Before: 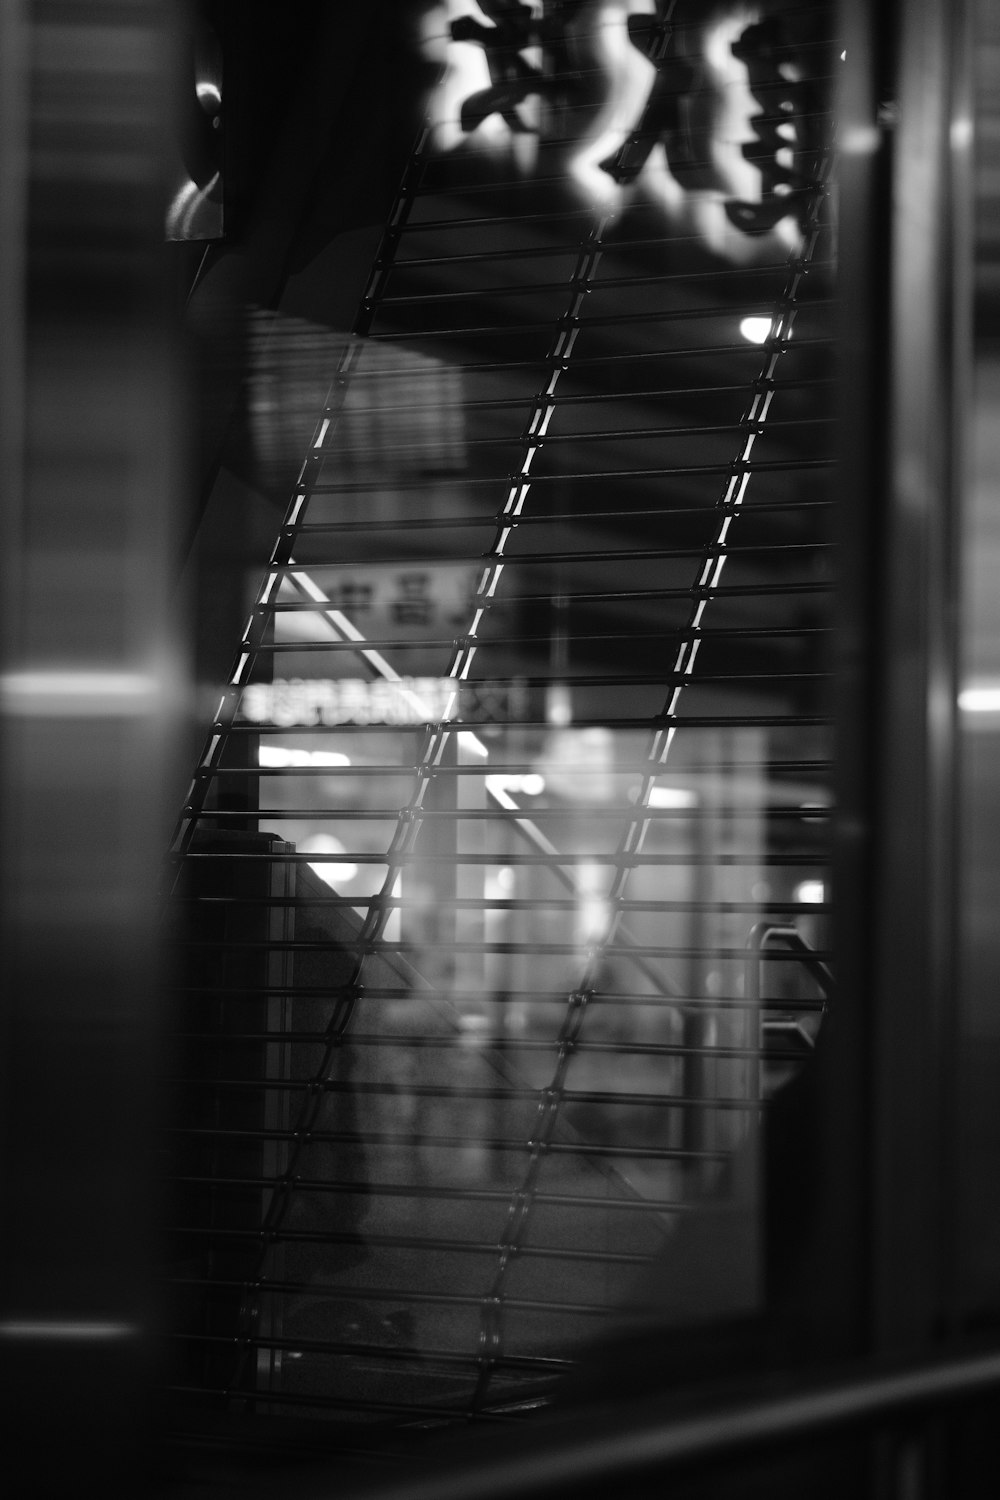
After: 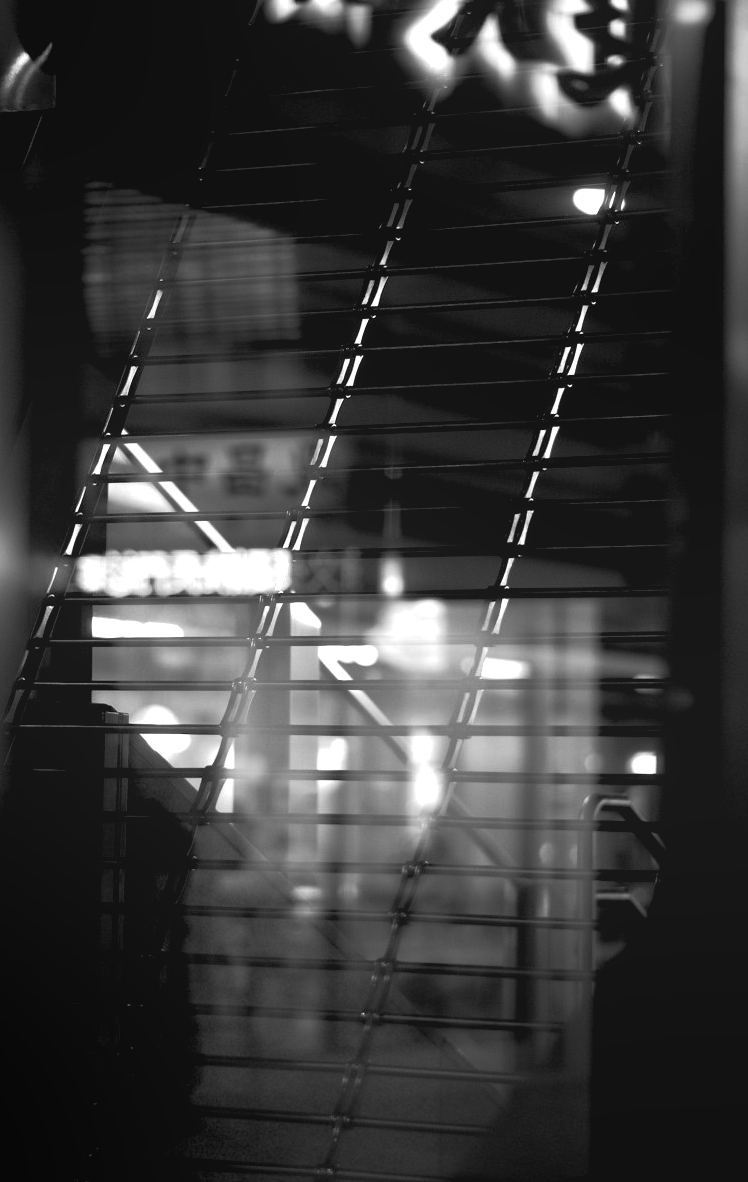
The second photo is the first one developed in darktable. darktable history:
exposure: black level correction 0, exposure 1 EV, compensate highlight preservation false
crop: left 16.768%, top 8.653%, right 8.362%, bottom 12.485%
base curve: curves: ch0 [(0, 0) (0.303, 0.277) (1, 1)]
rgb levels: levels [[0.013, 0.434, 0.89], [0, 0.5, 1], [0, 0.5, 1]]
rgb curve: curves: ch0 [(0, 0) (0.415, 0.237) (1, 1)]
local contrast: detail 69%
